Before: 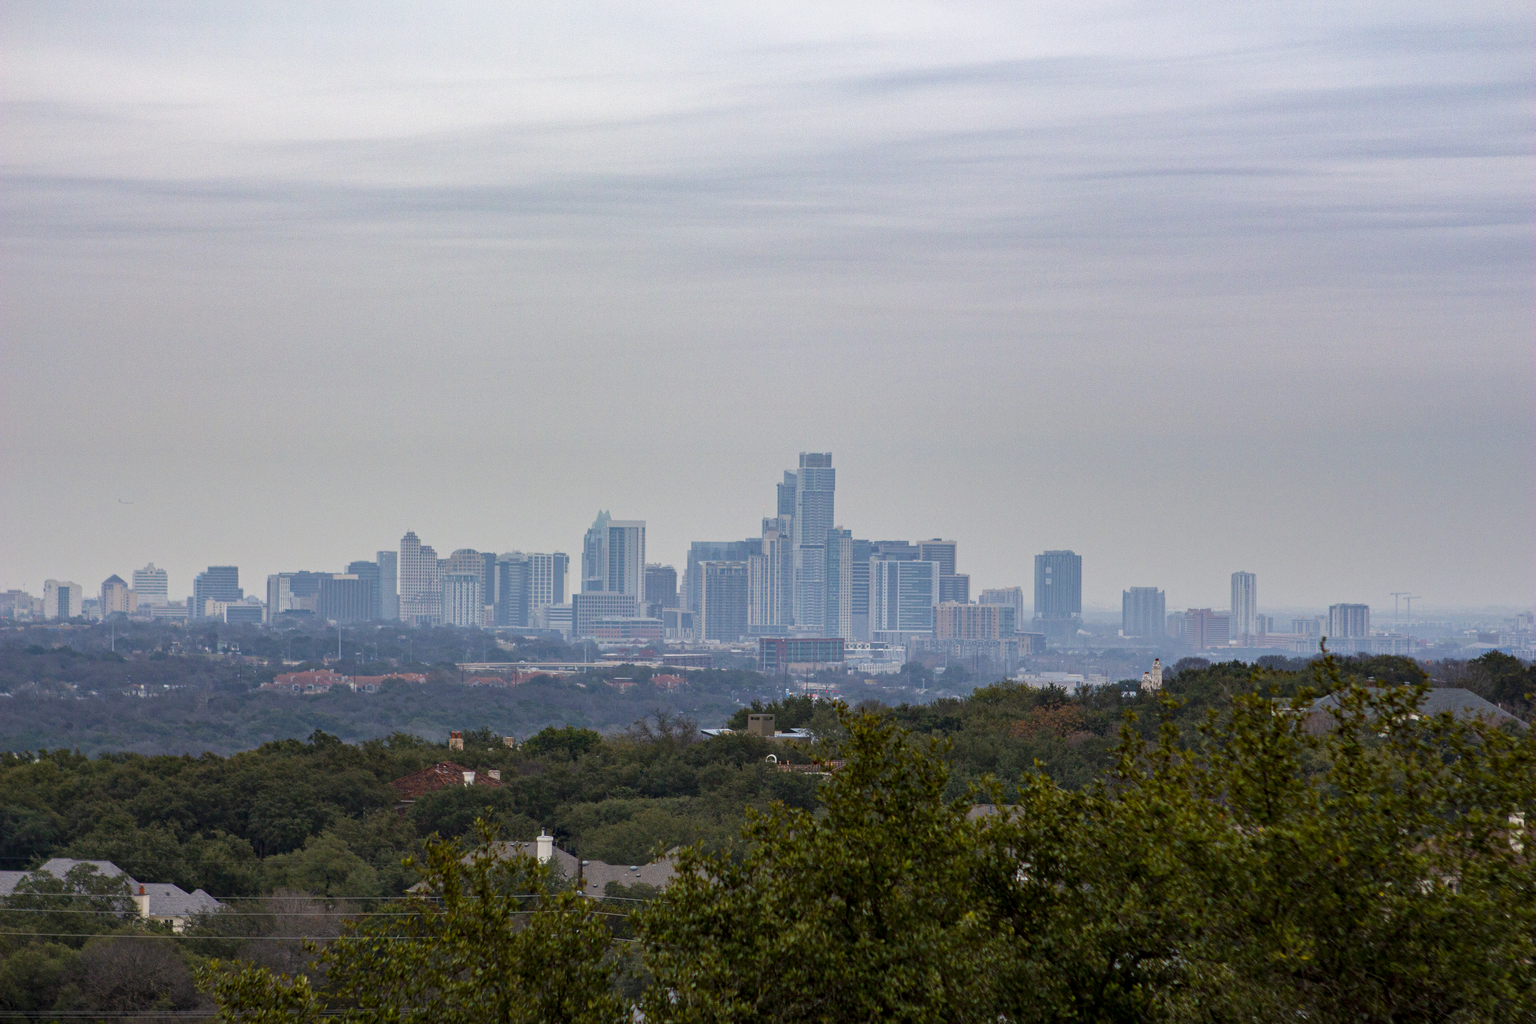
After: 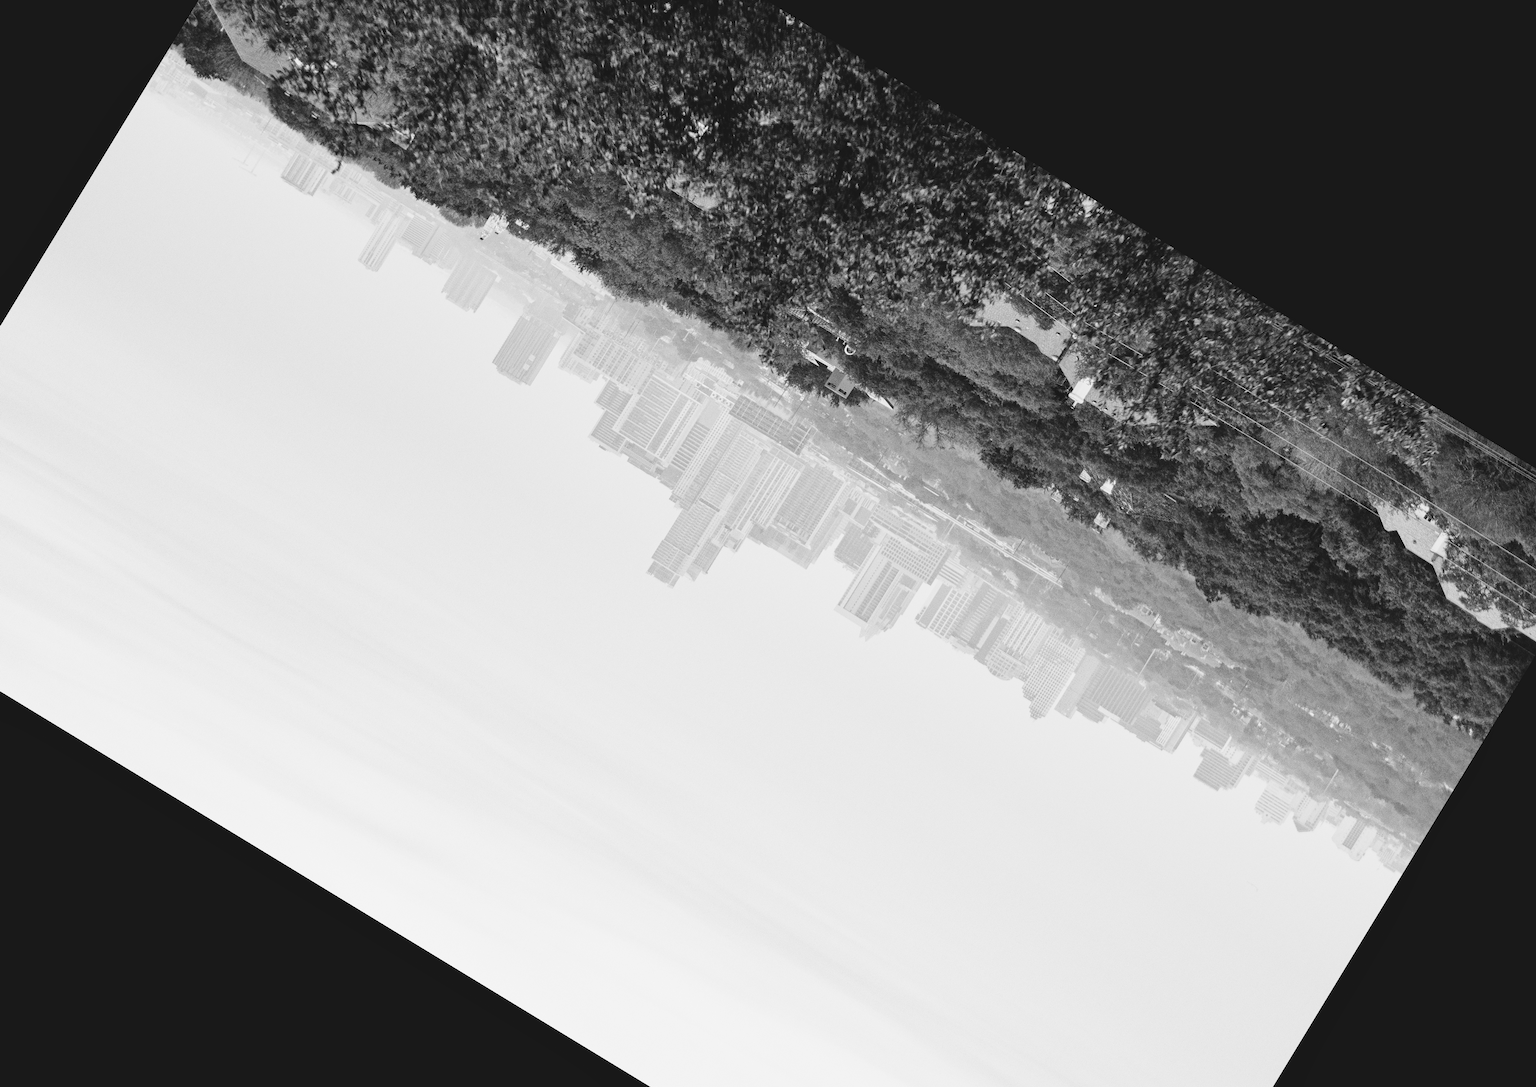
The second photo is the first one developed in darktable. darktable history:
crop and rotate: angle 148.68°, left 9.111%, top 15.603%, right 4.588%, bottom 17.041%
tone equalizer: on, module defaults
exposure: black level correction -0.015, compensate highlight preservation false
white balance: red 1.004, blue 1.096
monochrome: on, module defaults
base curve: curves: ch0 [(0, 0) (0.028, 0.03) (0.121, 0.232) (0.46, 0.748) (0.859, 0.968) (1, 1)], preserve colors none
tone curve: curves: ch0 [(0, 0.039) (0.113, 0.081) (0.204, 0.204) (0.498, 0.608) (0.709, 0.819) (0.984, 0.961)]; ch1 [(0, 0) (0.172, 0.123) (0.317, 0.272) (0.414, 0.382) (0.476, 0.479) (0.505, 0.501) (0.528, 0.54) (0.618, 0.647) (0.709, 0.764) (1, 1)]; ch2 [(0, 0) (0.411, 0.424) (0.492, 0.502) (0.521, 0.513) (0.537, 0.57) (0.686, 0.638) (1, 1)], color space Lab, independent channels, preserve colors none
